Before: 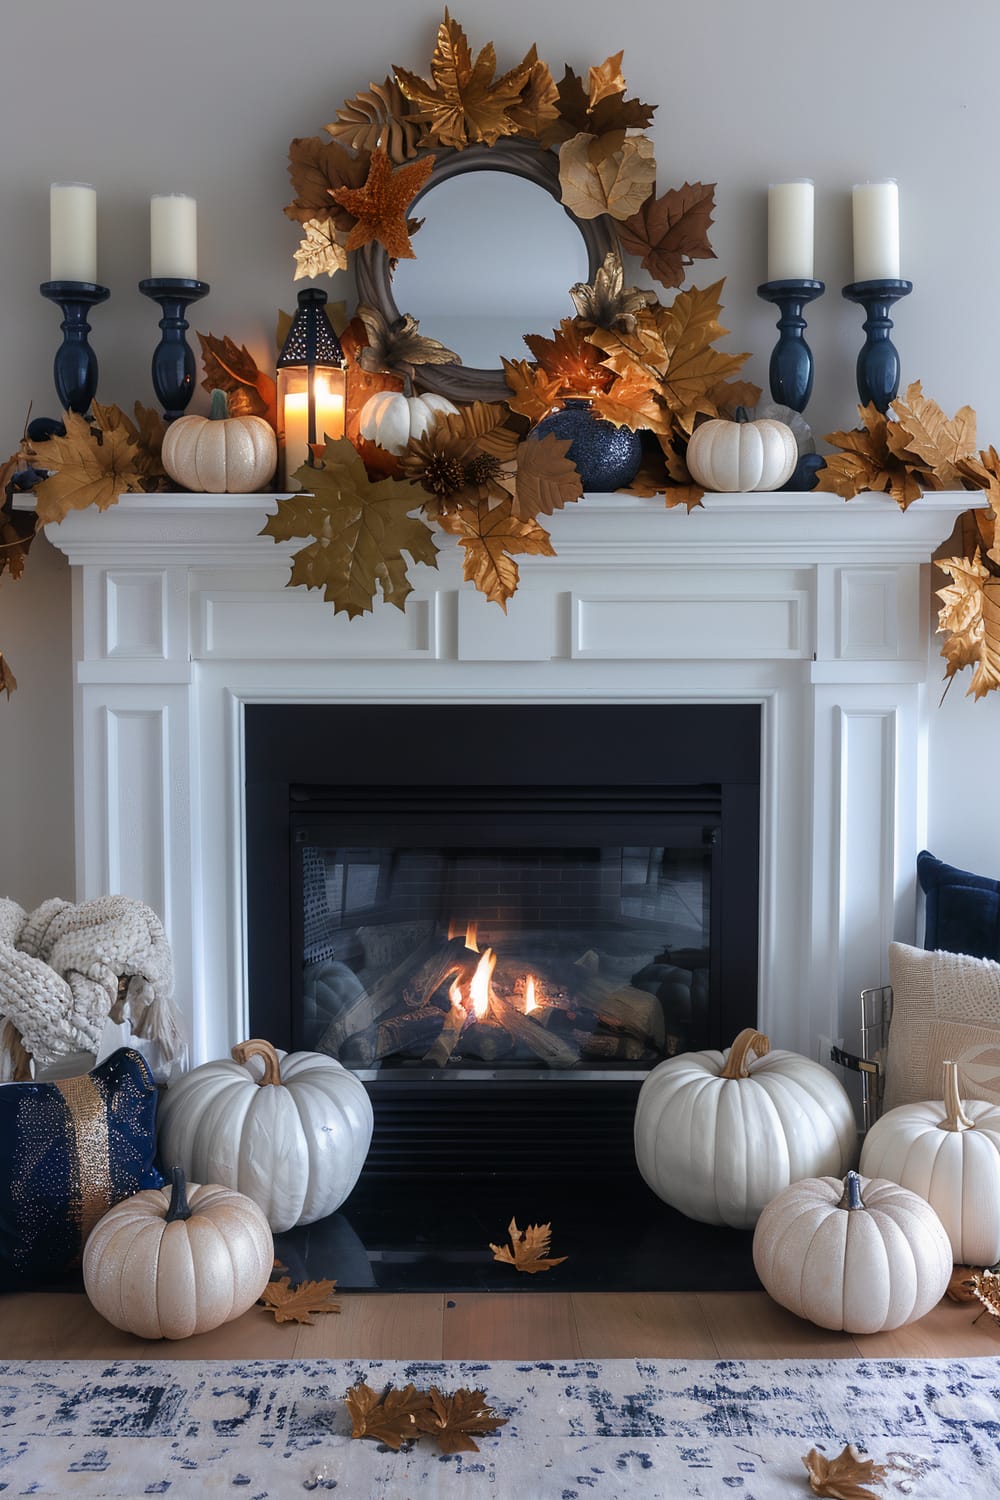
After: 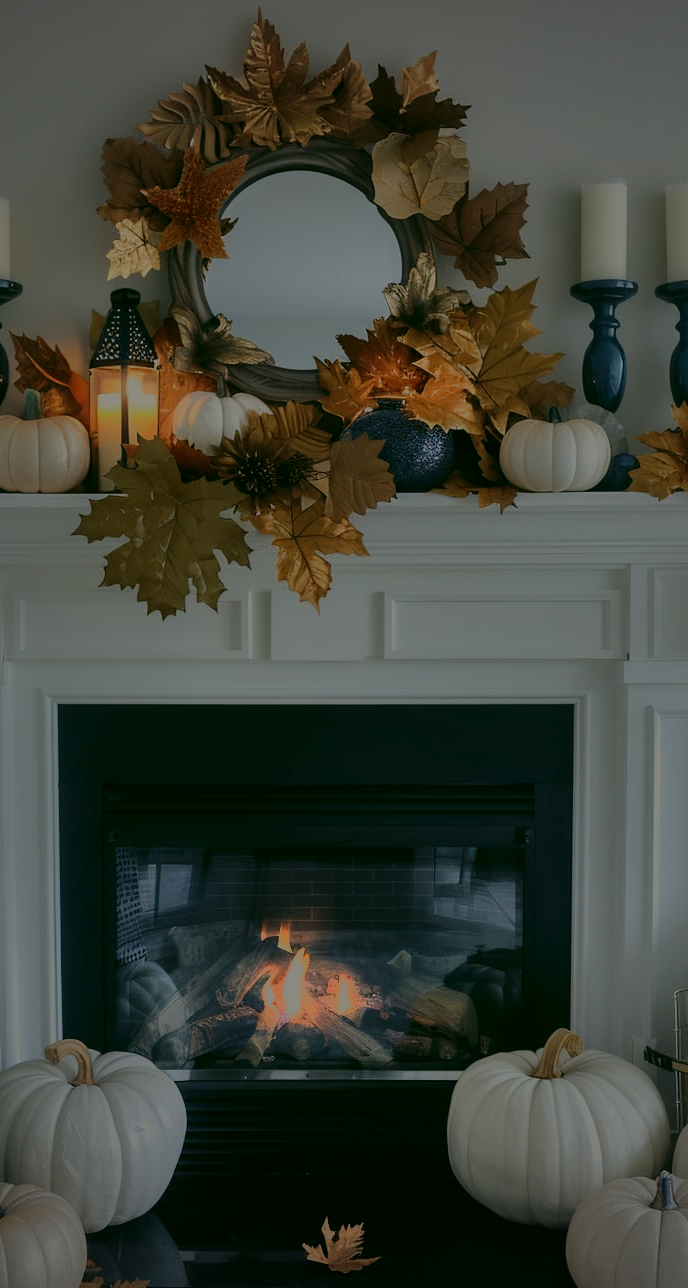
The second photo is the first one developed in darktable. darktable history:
exposure: exposure -1.987 EV, compensate exposure bias true, compensate highlight preservation false
color correction: highlights a* 4.61, highlights b* 4.92, shadows a* -8.2, shadows b* 4.68
shadows and highlights: shadows 60.14, highlights -60.01
crop: left 18.728%, right 12.427%, bottom 14.102%
vignetting: fall-off start 85.65%, fall-off radius 80.9%, width/height ratio 1.217
